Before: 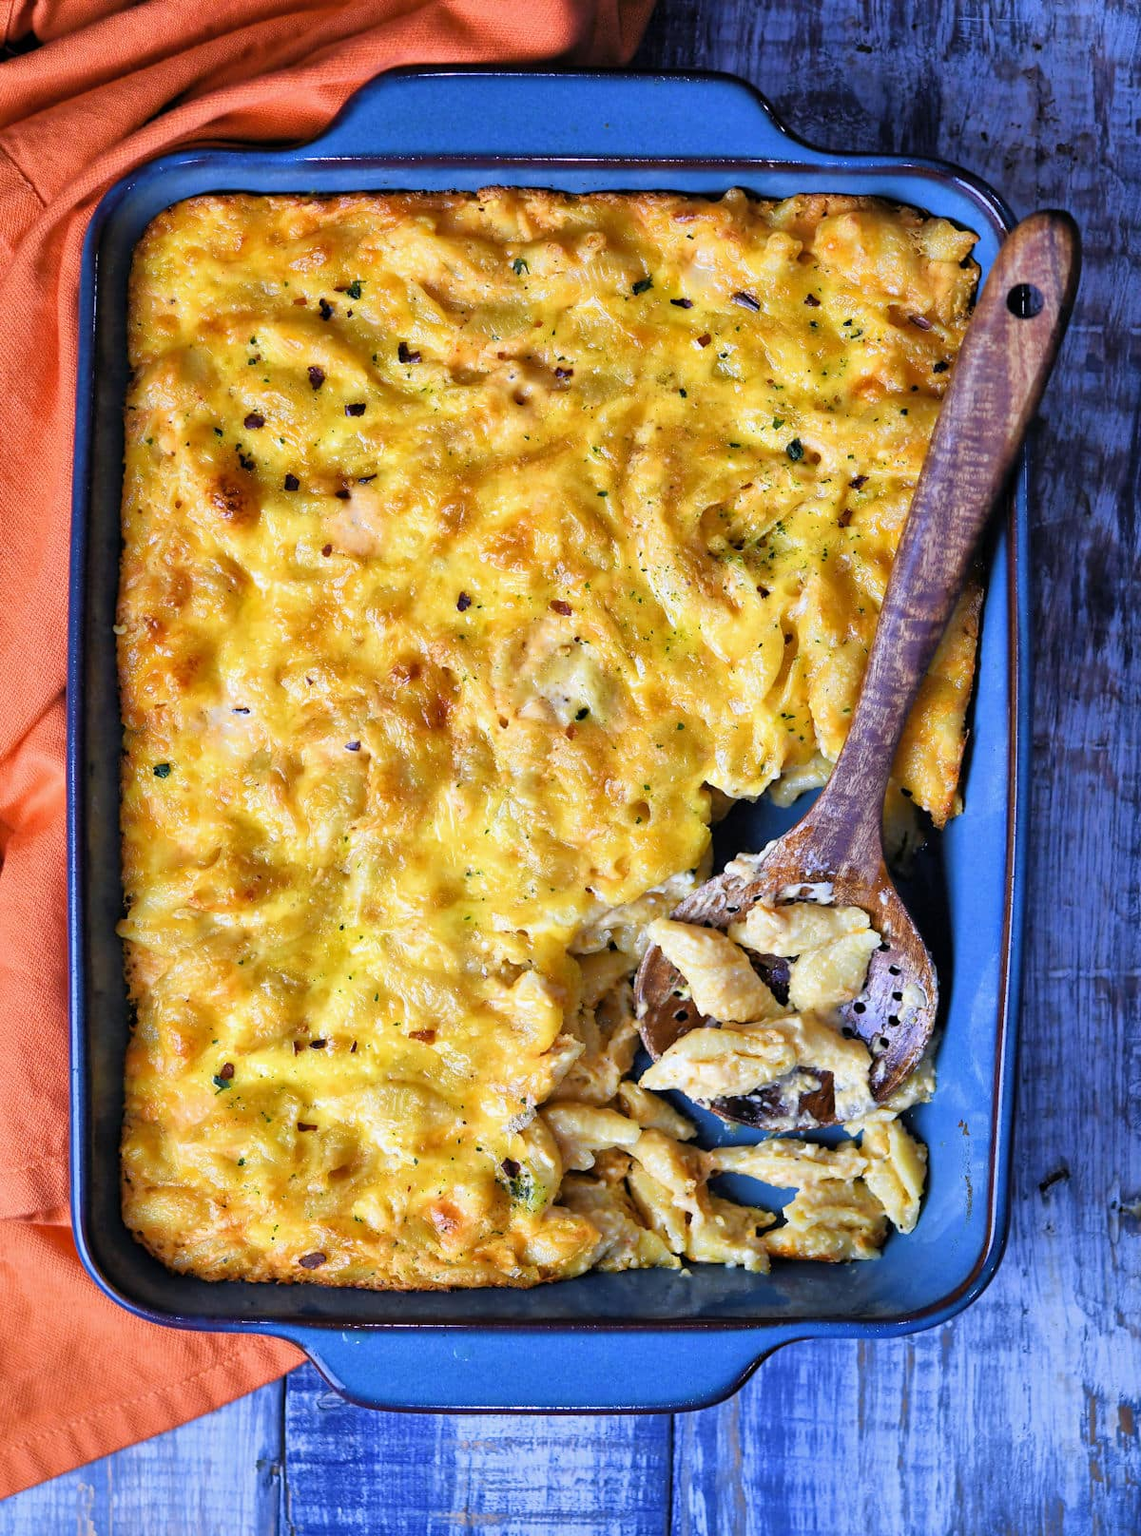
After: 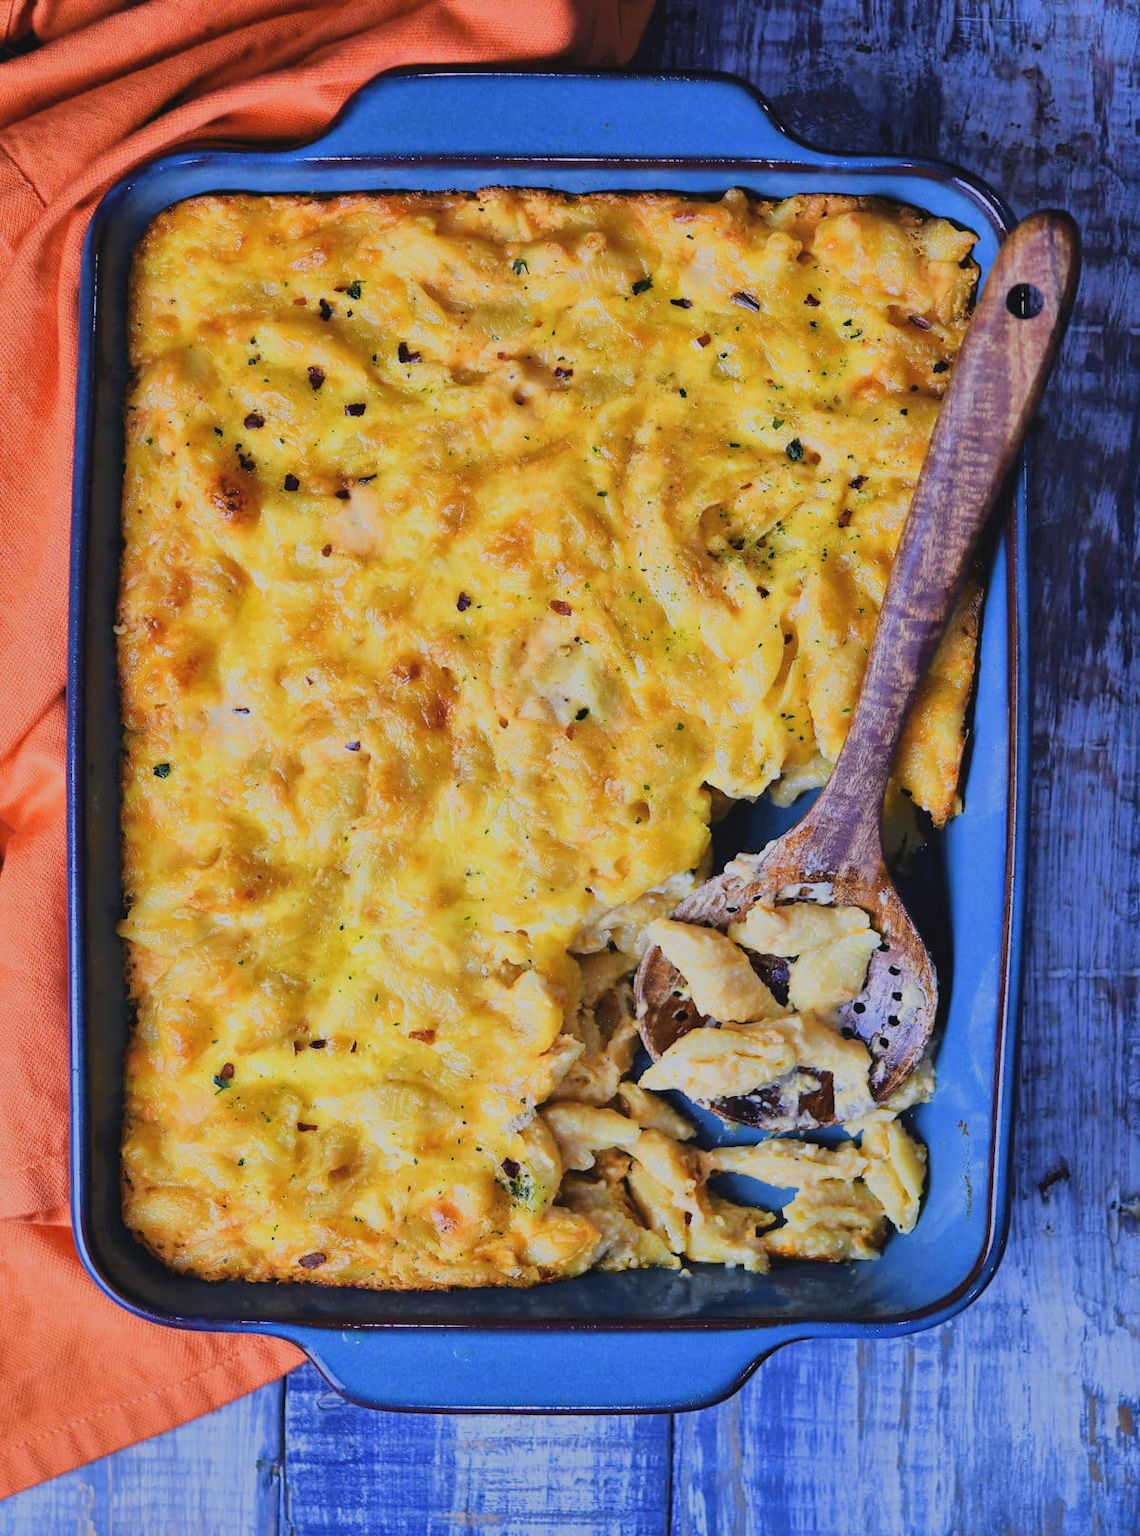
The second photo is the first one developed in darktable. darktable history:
sigmoid: contrast 1.12, target black 0.582, color processing RGB ratio
tone equalizer: -6 EV -0.17 EV, -3 EV -1.03 EV
